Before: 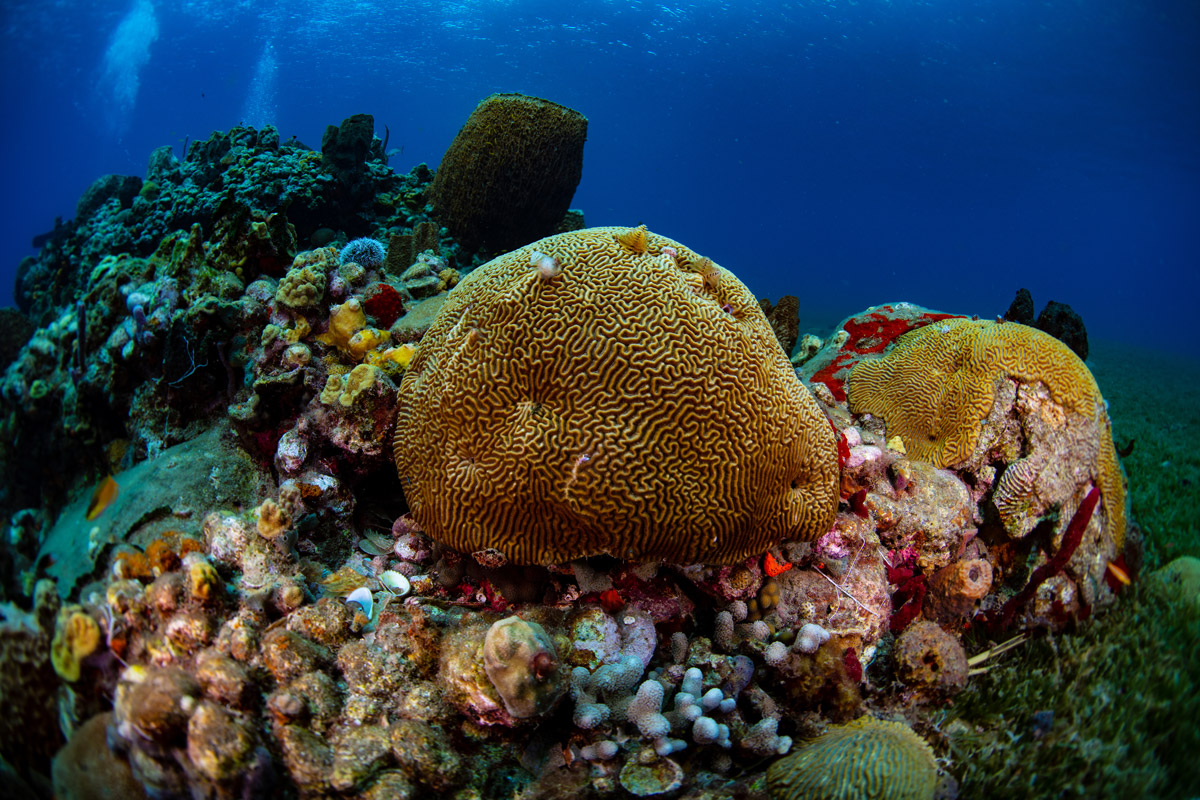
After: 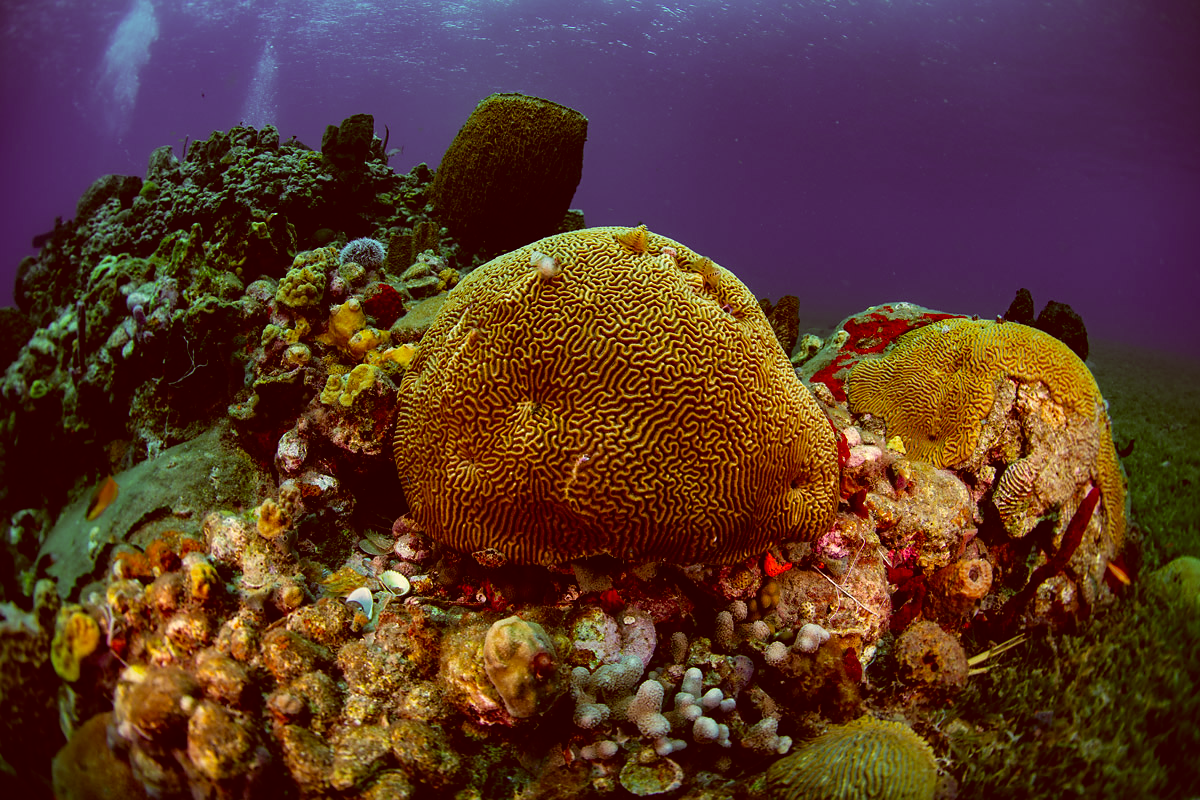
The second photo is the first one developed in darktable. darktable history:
sharpen: radius 0.989, threshold 0.87
color correction: highlights a* 1.17, highlights b* 24.4, shadows a* 15.85, shadows b* 24.72
